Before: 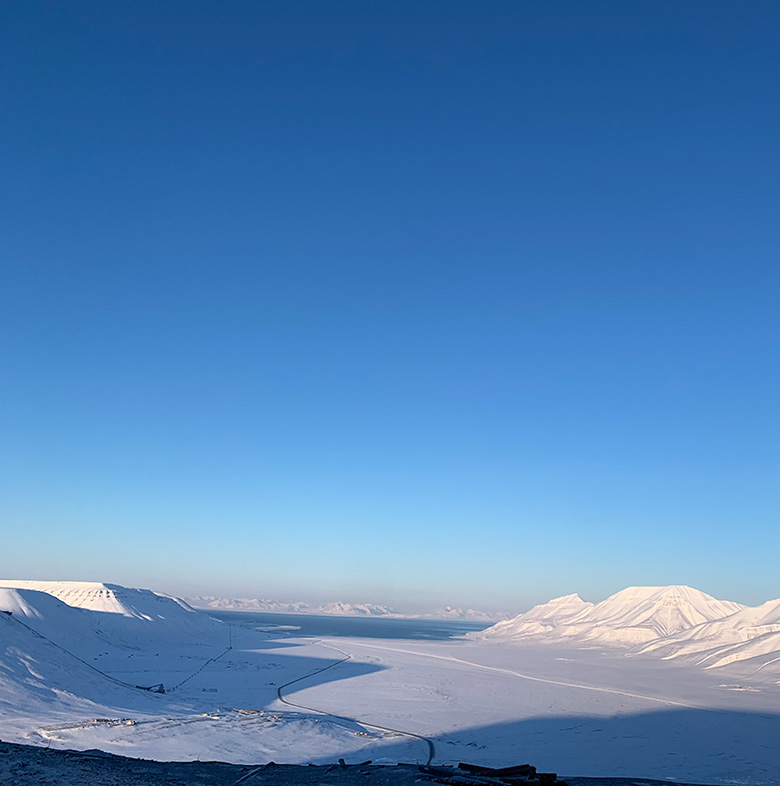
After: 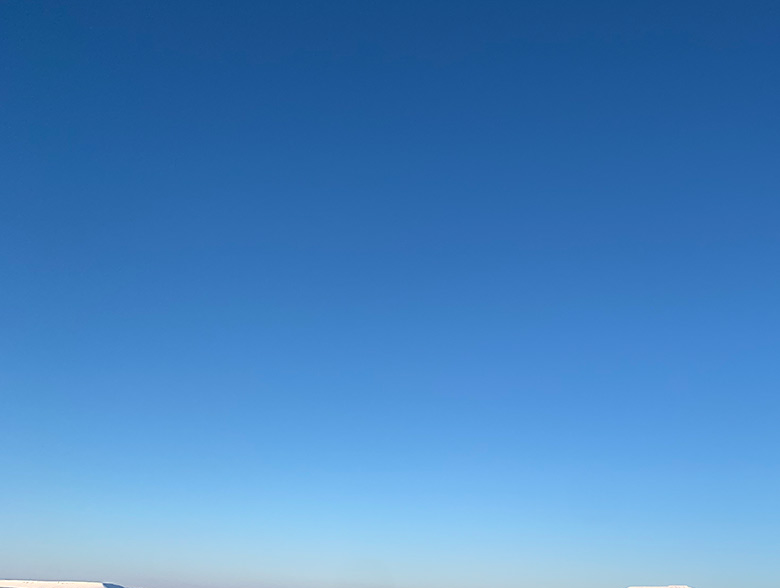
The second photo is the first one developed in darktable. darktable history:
crop: bottom 24.967%
sharpen: on, module defaults
